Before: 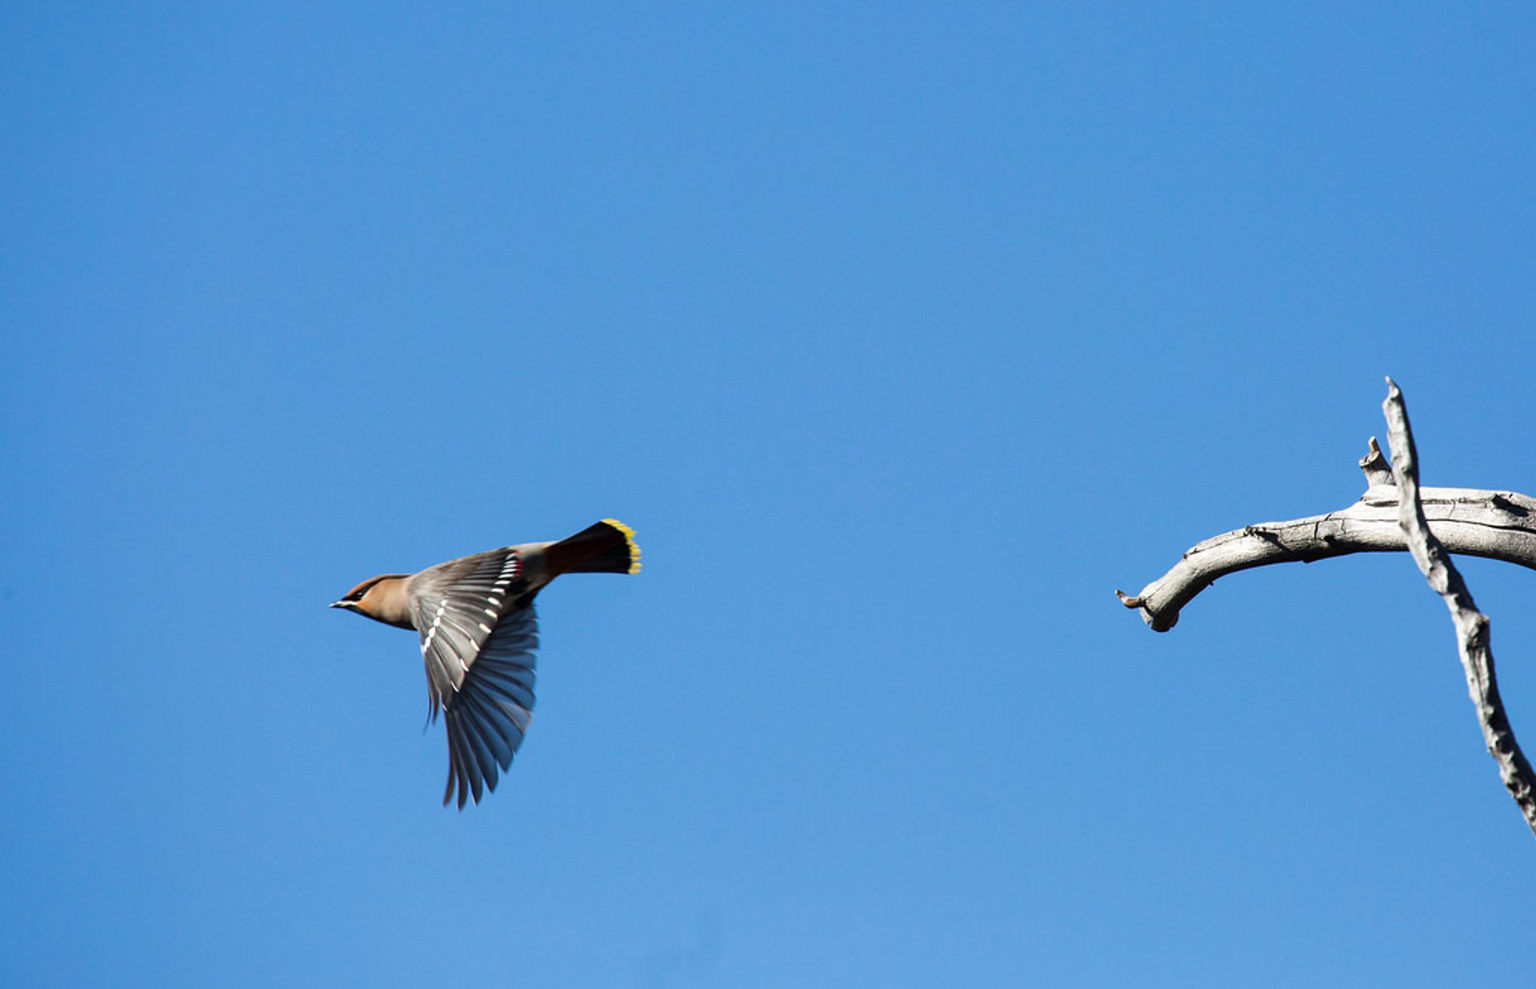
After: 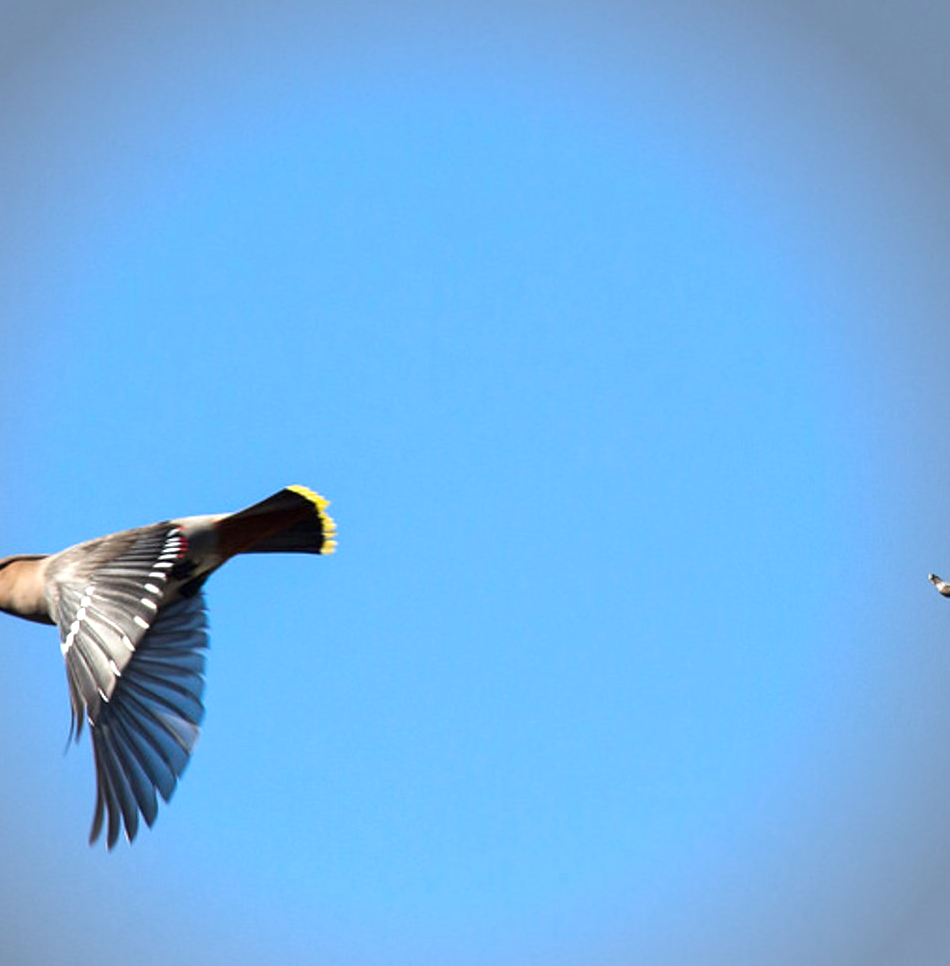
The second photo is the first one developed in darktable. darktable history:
crop and rotate: angle 0.017°, left 24.232%, top 13.181%, right 26.224%, bottom 8.57%
vignetting: center (-0.077, 0.065), automatic ratio true
exposure: black level correction 0, exposure 0.699 EV, compensate highlight preservation false
